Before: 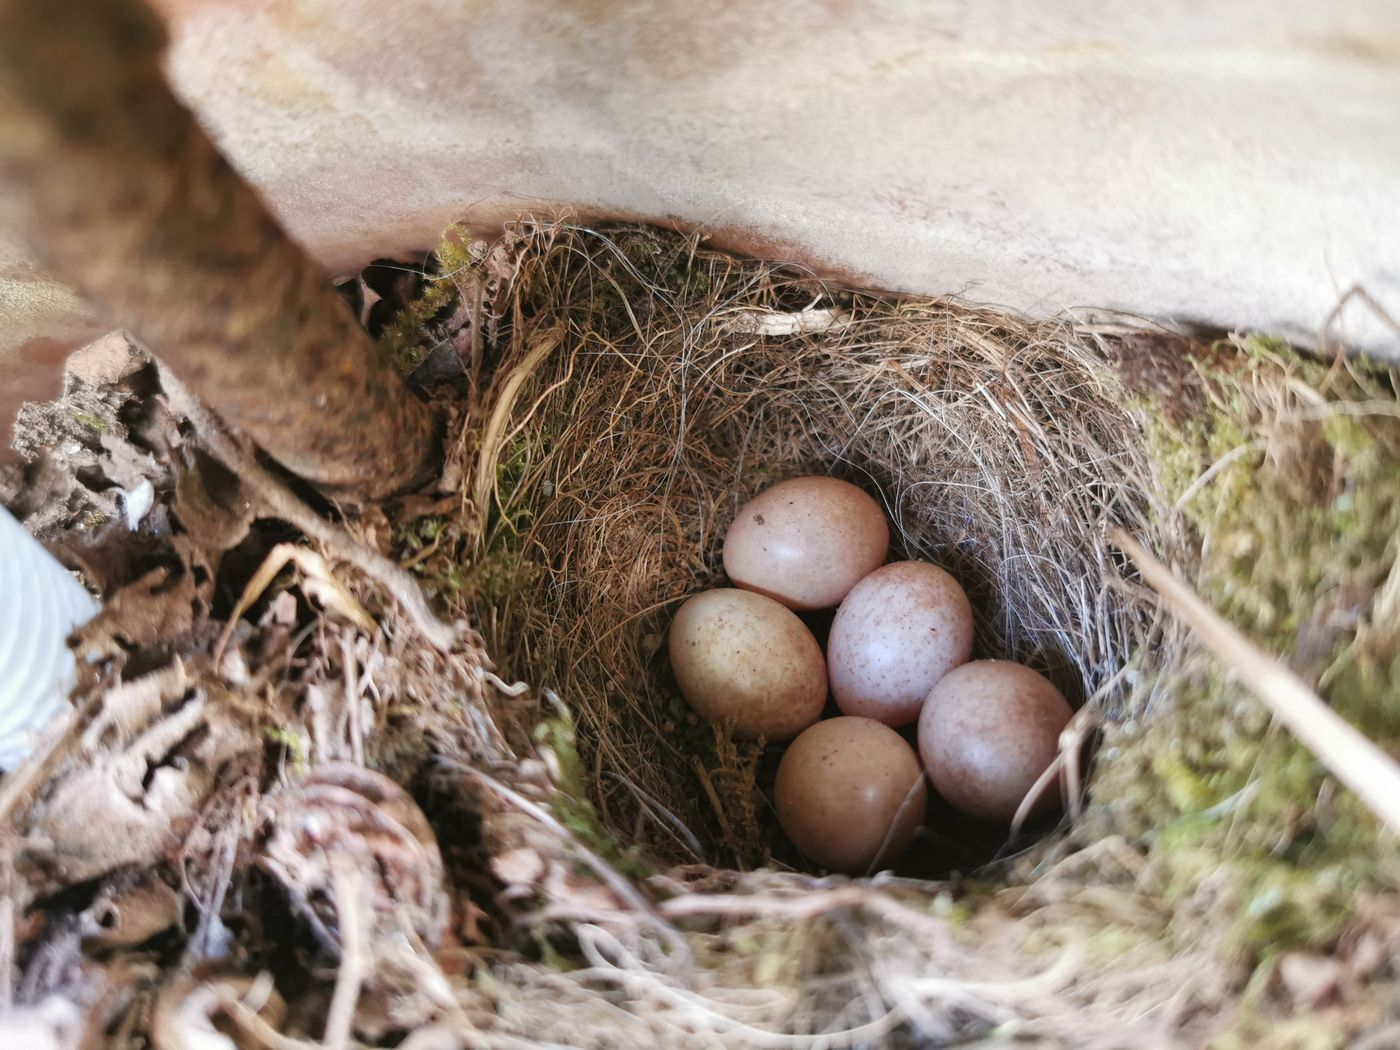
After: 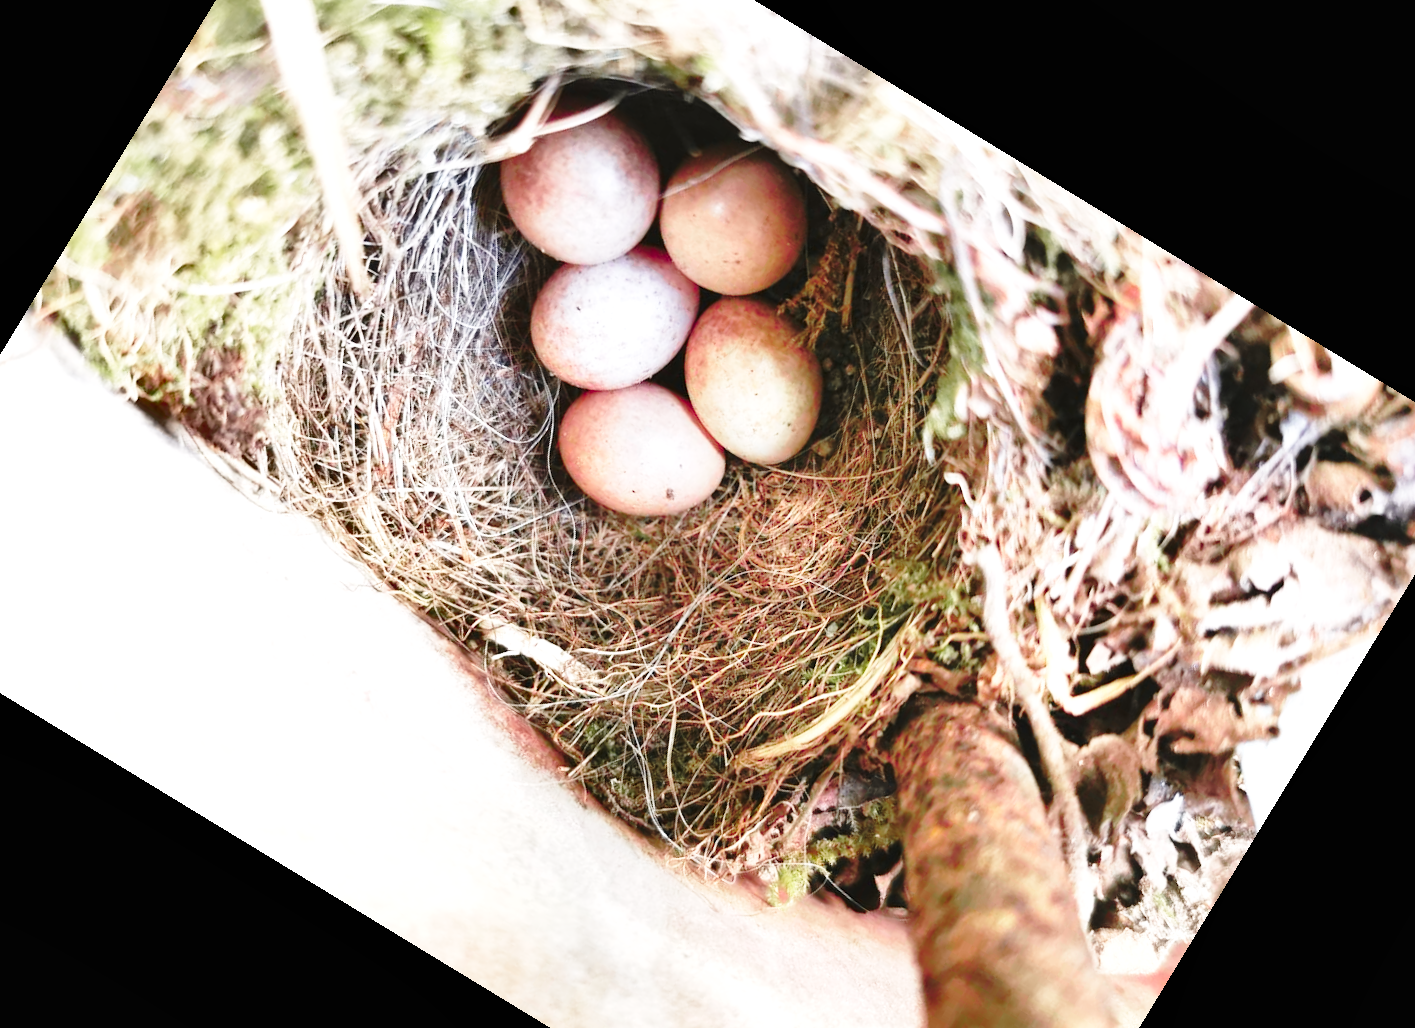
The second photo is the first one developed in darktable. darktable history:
exposure: black level correction 0, exposure 0.7 EV, compensate exposure bias true, compensate highlight preservation false
crop and rotate: angle 148.68°, left 9.111%, top 15.603%, right 4.588%, bottom 17.041%
shadows and highlights: soften with gaussian
rotate and perspective: rotation 0.062°, lens shift (vertical) 0.115, lens shift (horizontal) -0.133, crop left 0.047, crop right 0.94, crop top 0.061, crop bottom 0.94
color zones: curves: ch0 [(0, 0.533) (0.126, 0.533) (0.234, 0.533) (0.368, 0.357) (0.5, 0.5) (0.625, 0.5) (0.74, 0.637) (0.875, 0.5)]; ch1 [(0.004, 0.708) (0.129, 0.662) (0.25, 0.5) (0.375, 0.331) (0.496, 0.396) (0.625, 0.649) (0.739, 0.26) (0.875, 0.5) (1, 0.478)]; ch2 [(0, 0.409) (0.132, 0.403) (0.236, 0.558) (0.379, 0.448) (0.5, 0.5) (0.625, 0.5) (0.691, 0.39) (0.875, 0.5)]
base curve: curves: ch0 [(0, 0) (0.032, 0.037) (0.105, 0.228) (0.435, 0.76) (0.856, 0.983) (1, 1)], preserve colors none
color contrast: green-magenta contrast 0.84, blue-yellow contrast 0.86
